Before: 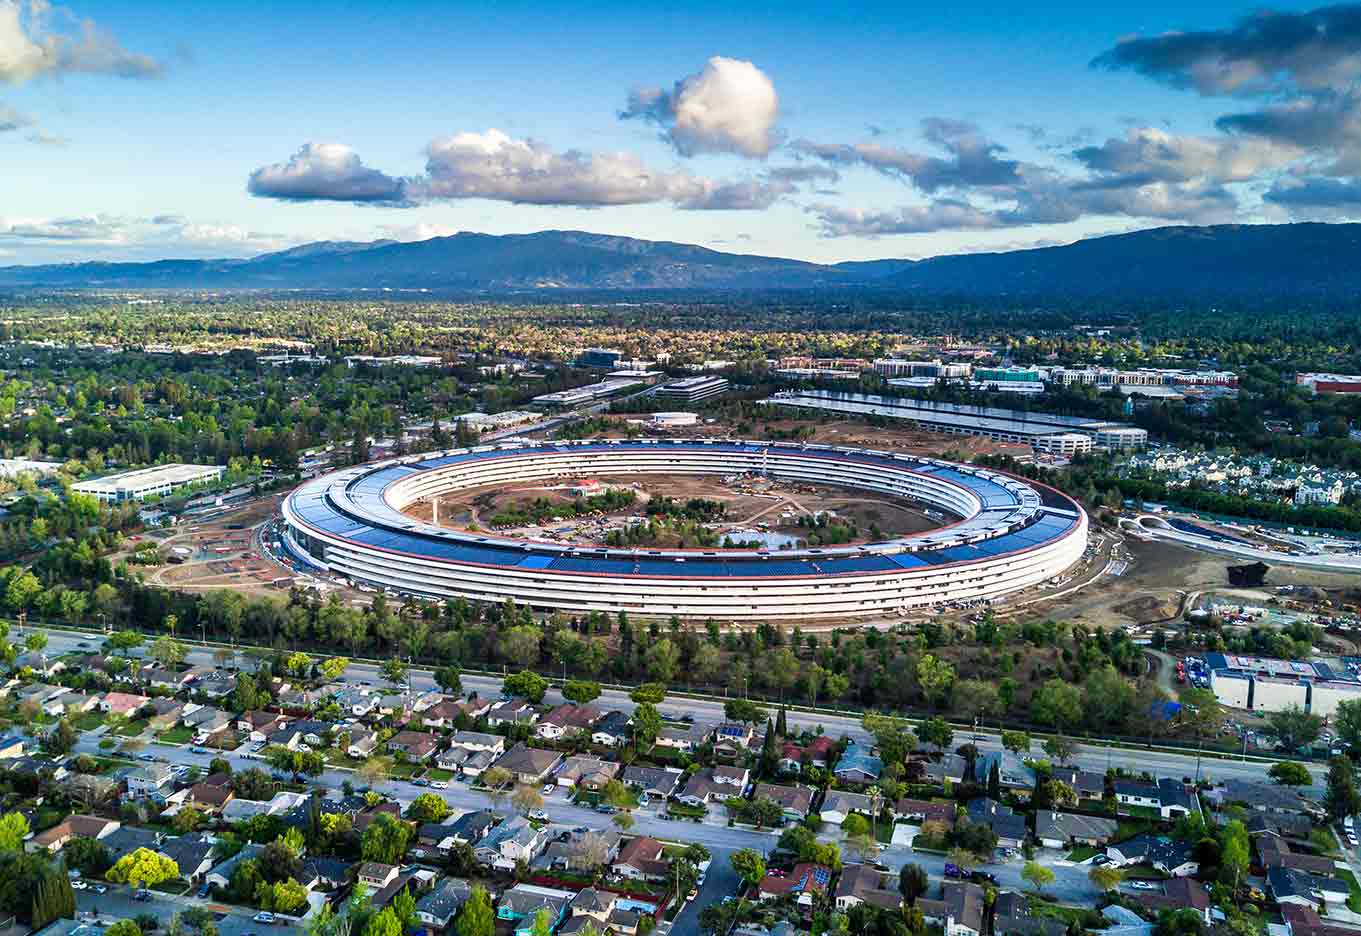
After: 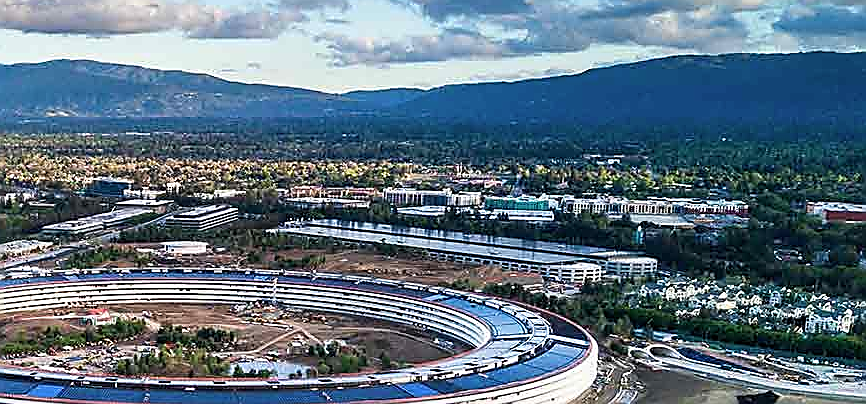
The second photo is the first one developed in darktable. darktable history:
sharpen: radius 1.4, amount 1.25, threshold 0.7
crop: left 36.005%, top 18.293%, right 0.31%, bottom 38.444%
color zones: curves: ch0 [(0, 0.613) (0.01, 0.613) (0.245, 0.448) (0.498, 0.529) (0.642, 0.665) (0.879, 0.777) (0.99, 0.613)]; ch1 [(0, 0) (0.143, 0) (0.286, 0) (0.429, 0) (0.571, 0) (0.714, 0) (0.857, 0)], mix -93.41%
